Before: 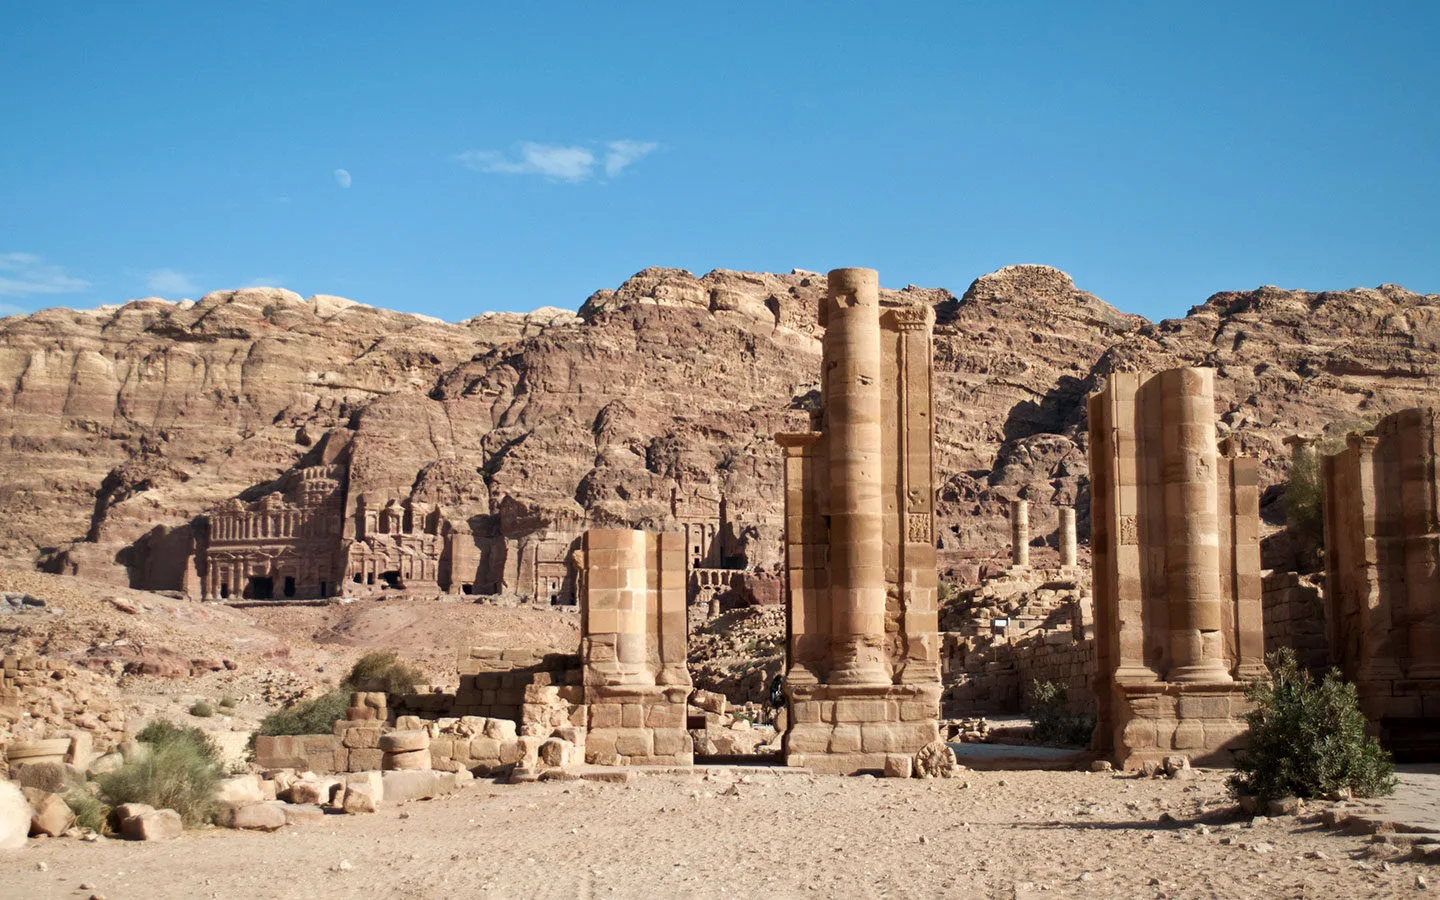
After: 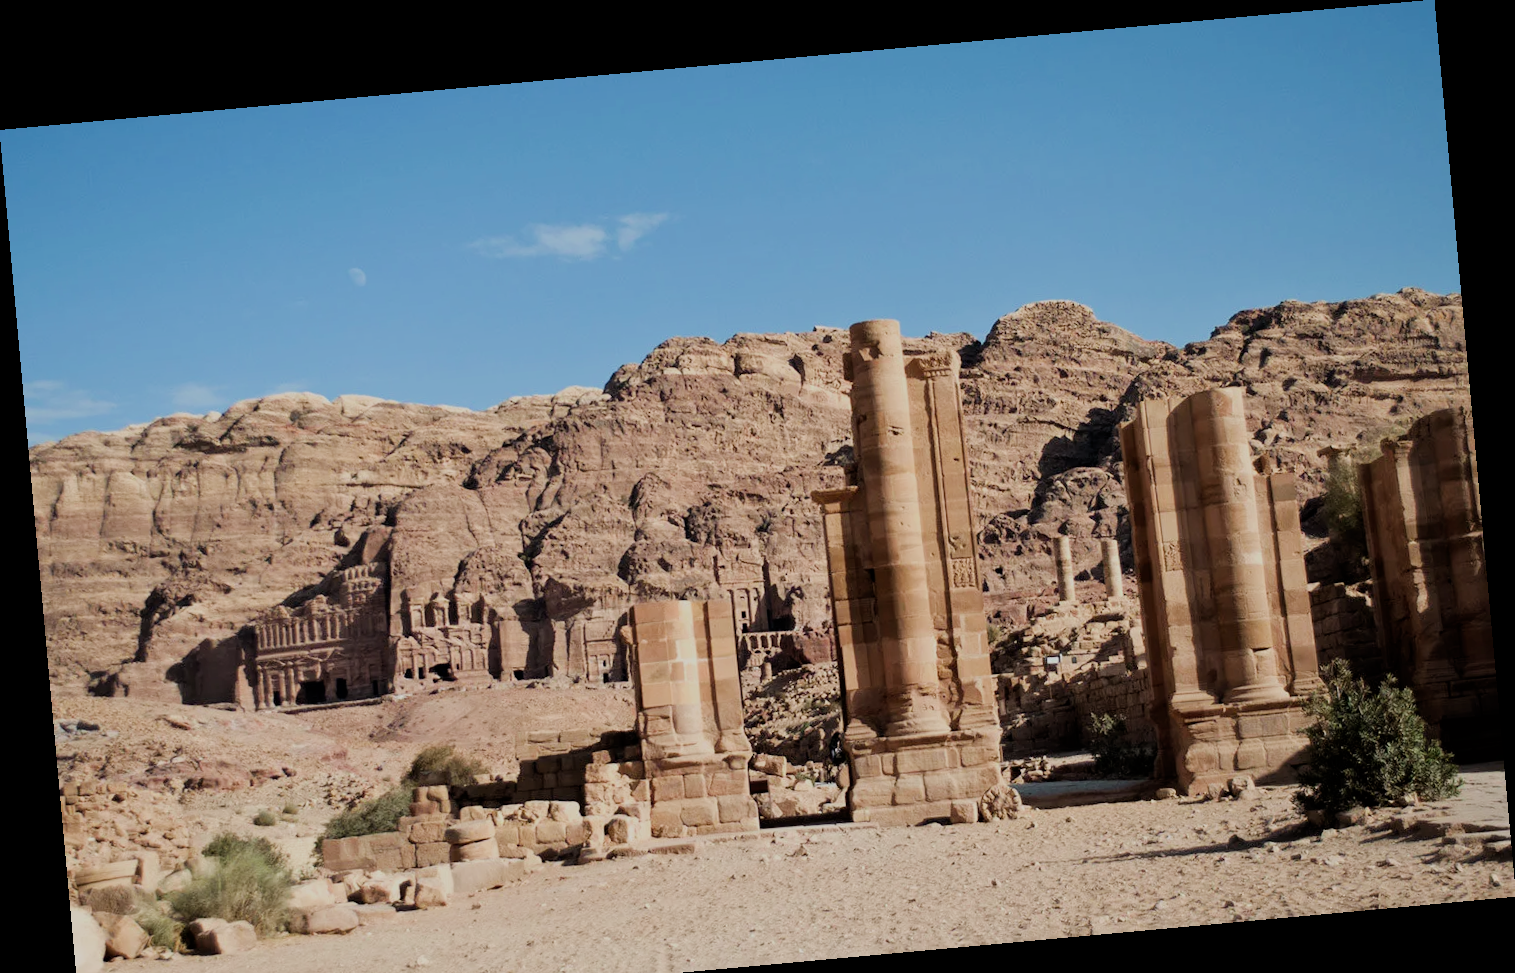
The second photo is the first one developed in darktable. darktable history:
rotate and perspective: rotation -5.2°, automatic cropping off
filmic rgb: black relative exposure -7.32 EV, white relative exposure 5.09 EV, hardness 3.2
crop and rotate: top 0%, bottom 5.097%
